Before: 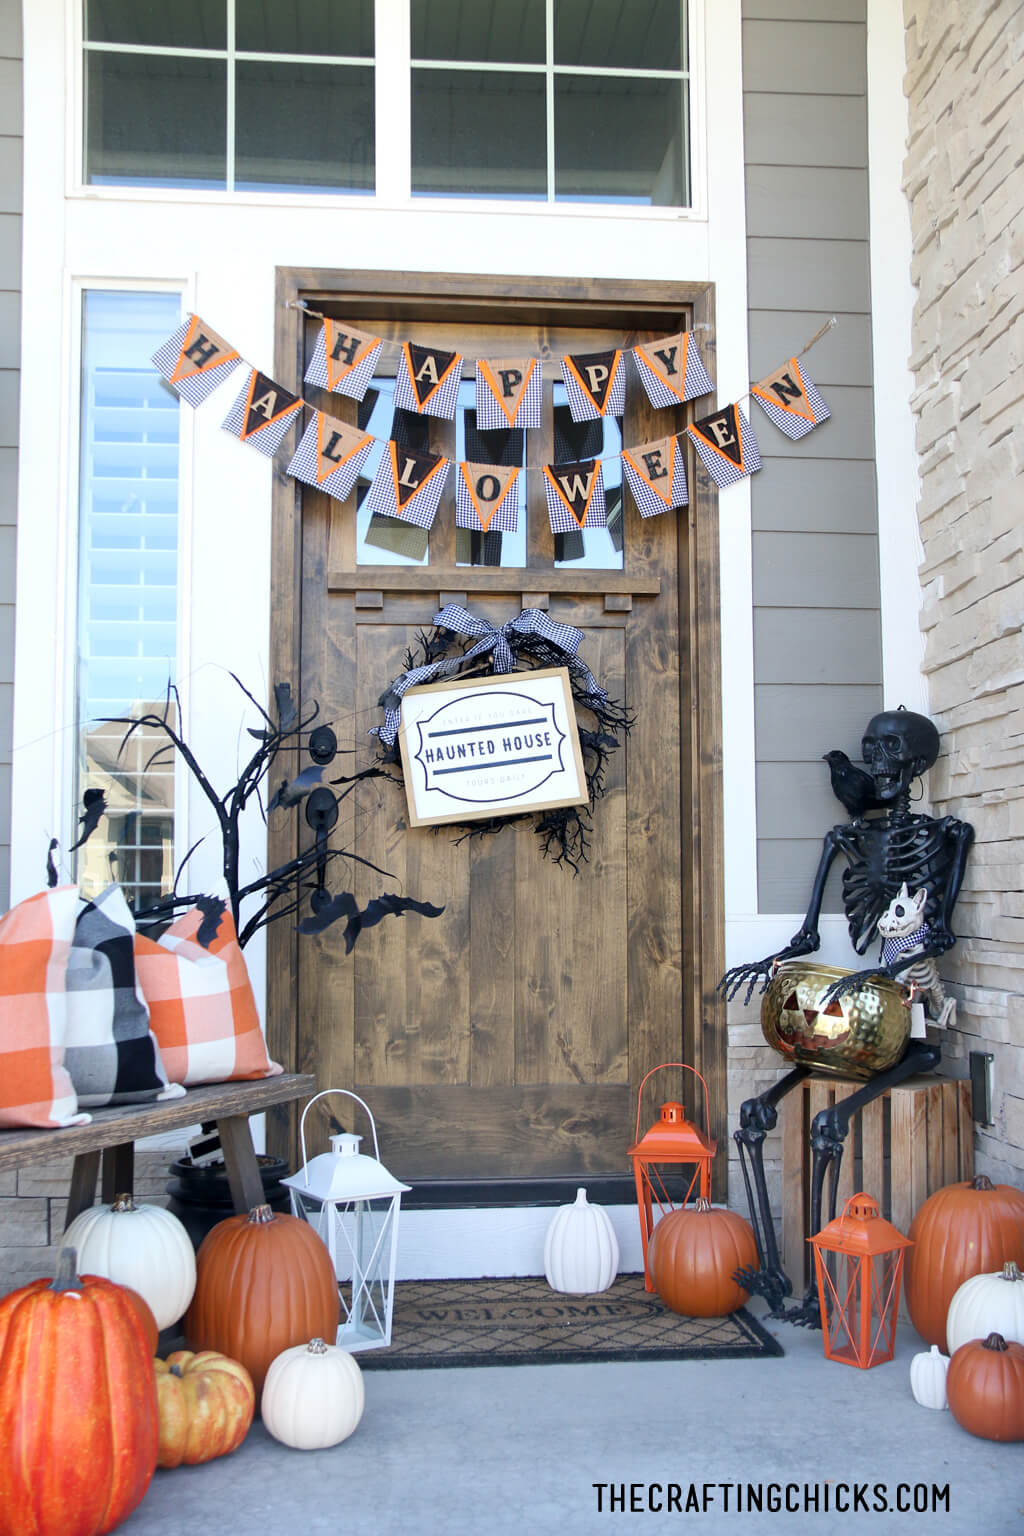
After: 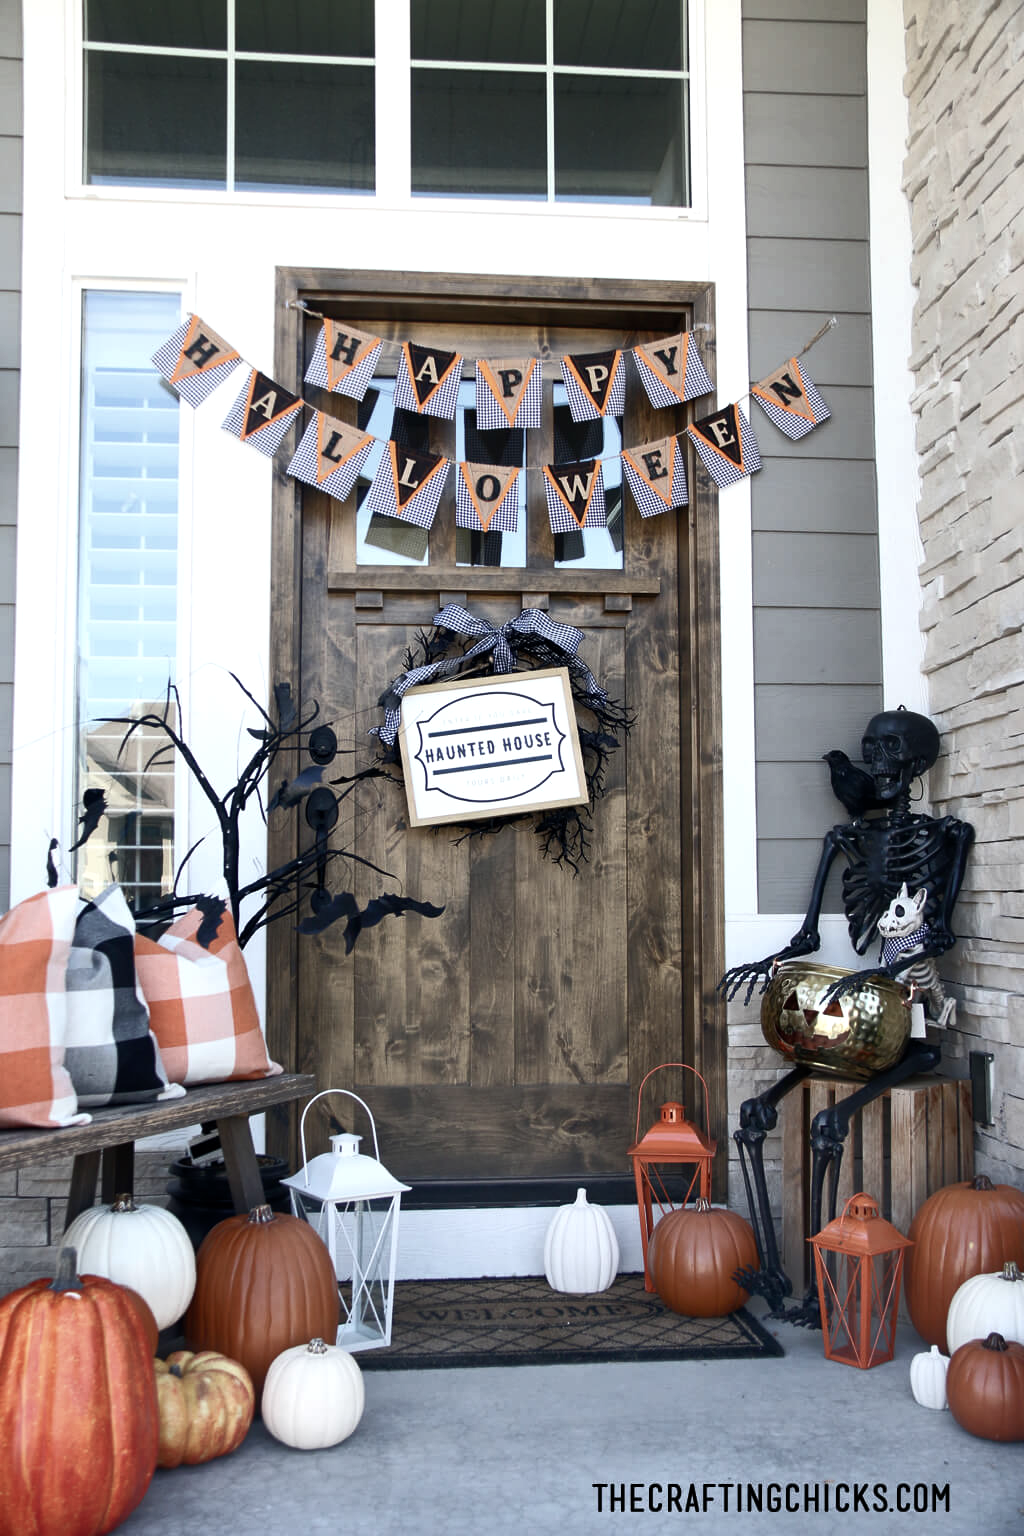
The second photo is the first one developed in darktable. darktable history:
color balance rgb: perceptual saturation grading › highlights -31.88%, perceptual saturation grading › mid-tones 5.8%, perceptual saturation grading › shadows 18.12%, perceptual brilliance grading › highlights 3.62%, perceptual brilliance grading › mid-tones -18.12%, perceptual brilliance grading › shadows -41.3%
rotate and perspective: crop left 0, crop top 0
